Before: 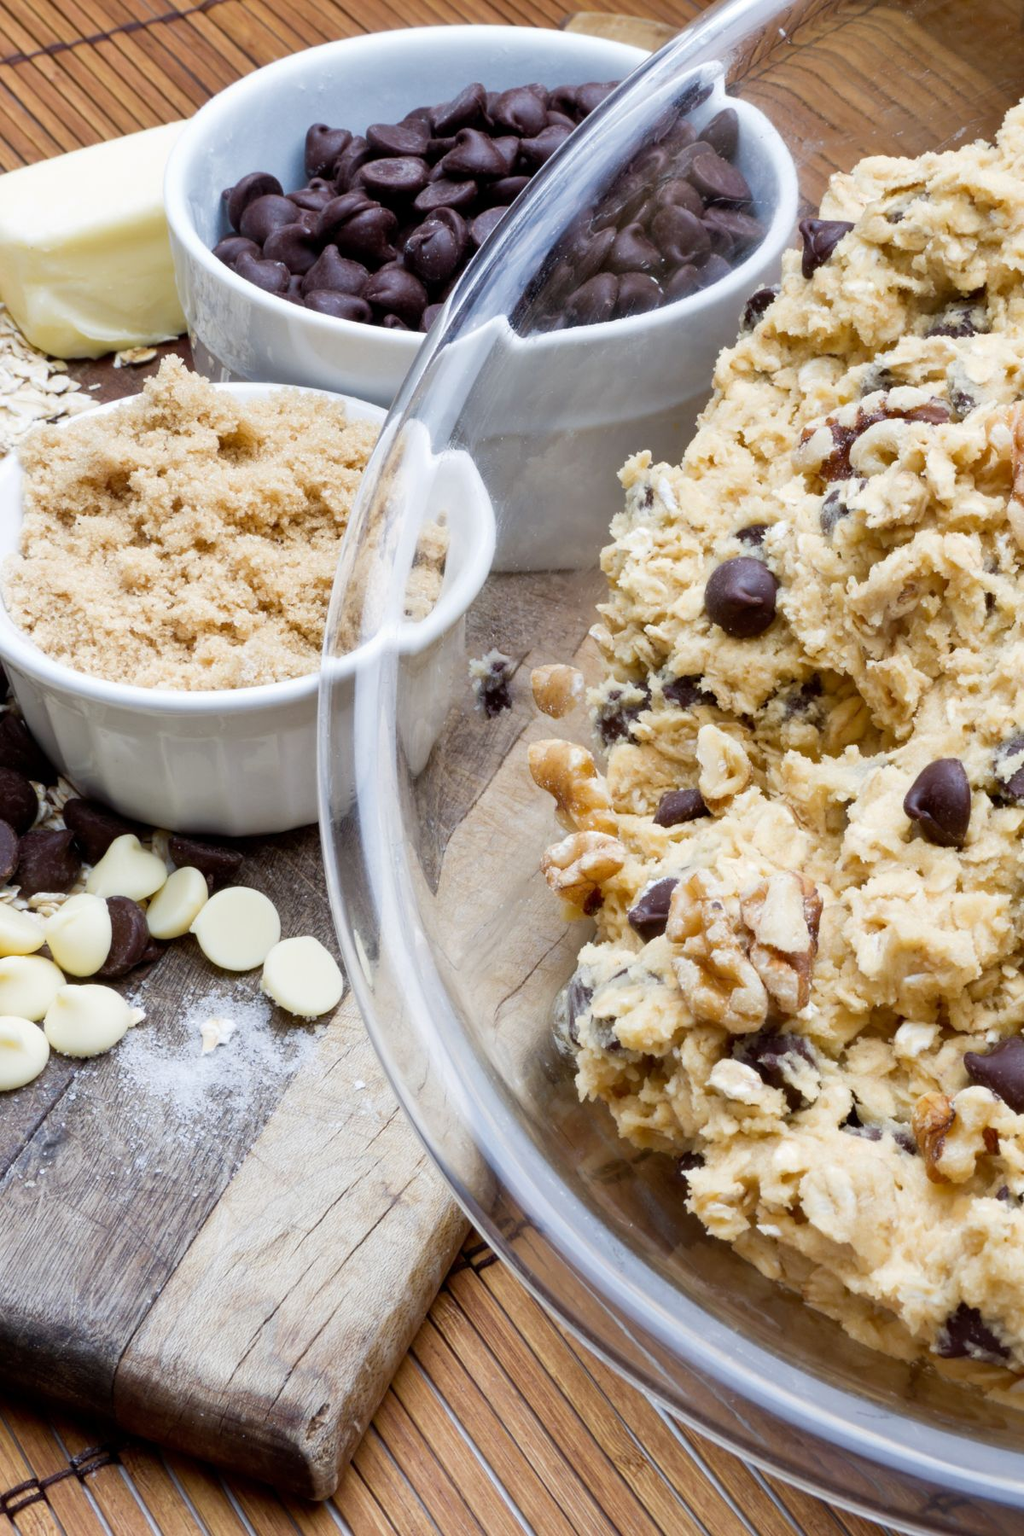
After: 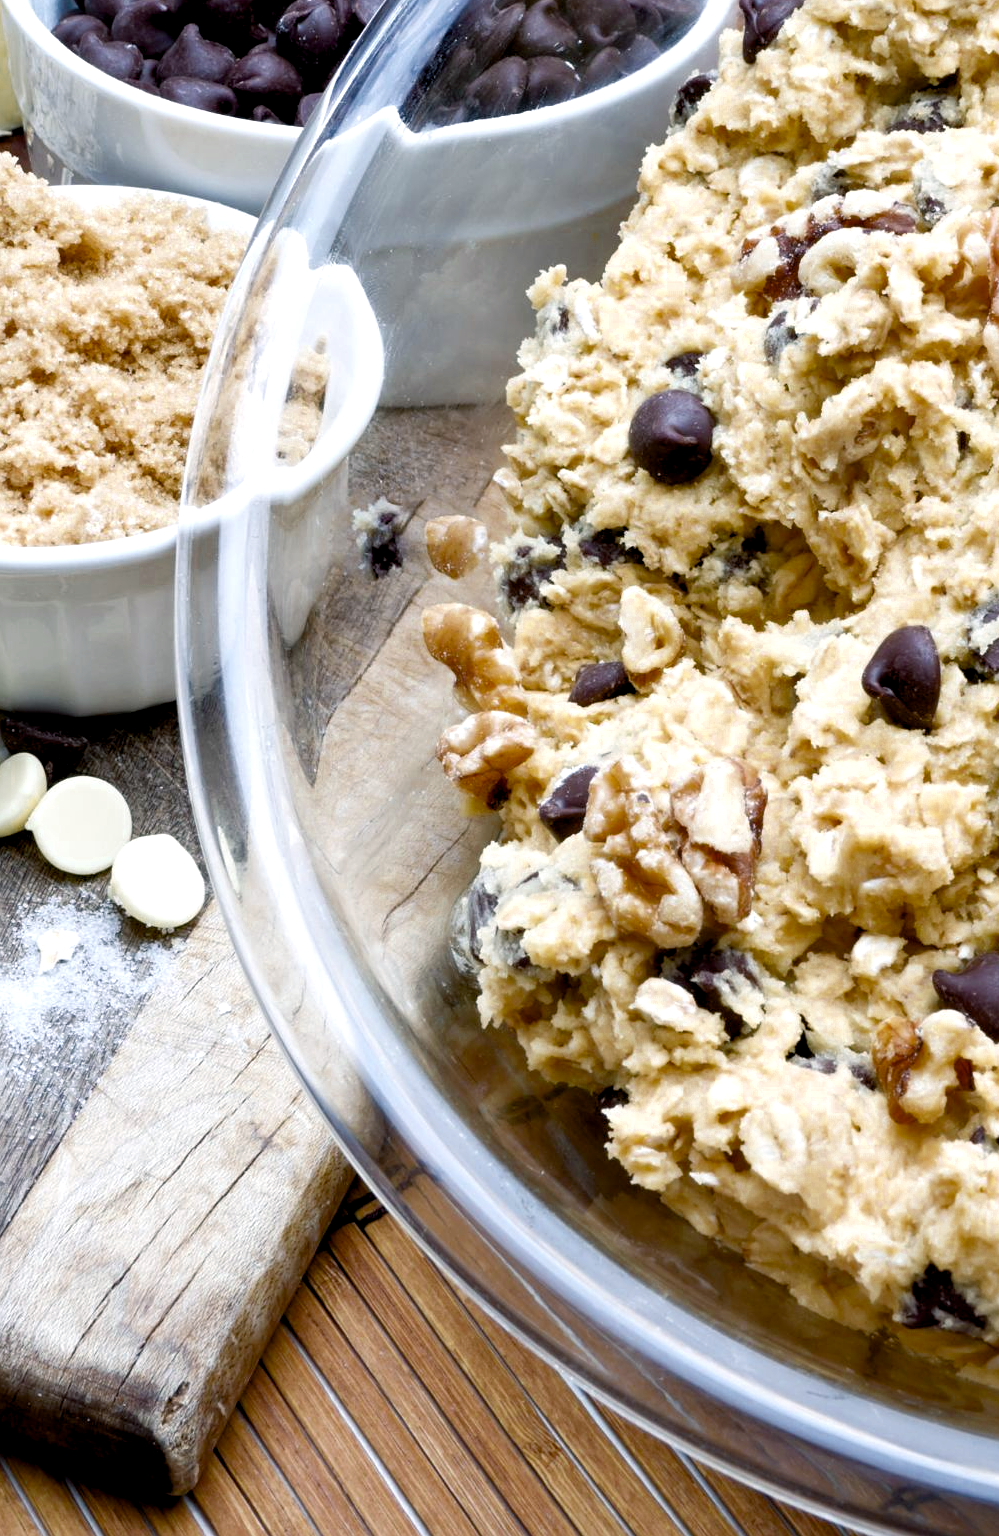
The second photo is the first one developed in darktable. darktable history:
color zones: curves: ch0 [(0.11, 0.396) (0.195, 0.36) (0.25, 0.5) (0.303, 0.412) (0.357, 0.544) (0.75, 0.5) (0.967, 0.328)]; ch1 [(0, 0.468) (0.112, 0.512) (0.202, 0.6) (0.25, 0.5) (0.307, 0.352) (0.357, 0.544) (0.75, 0.5) (0.963, 0.524)]
tone equalizer: -8 EV -0.387 EV, -7 EV -0.398 EV, -6 EV -0.333 EV, -5 EV -0.201 EV, -3 EV 0.243 EV, -2 EV 0.344 EV, -1 EV 0.372 EV, +0 EV 0.414 EV
color balance rgb: power › luminance -7.672%, power › chroma 1.101%, power › hue 215.59°, global offset › luminance -0.514%, perceptual saturation grading › global saturation 0.06%, perceptual saturation grading › highlights -19.911%, perceptual saturation grading › shadows 20.291%, global vibrance 20%
sharpen: amount 0.212
crop: left 16.474%, top 14.617%
